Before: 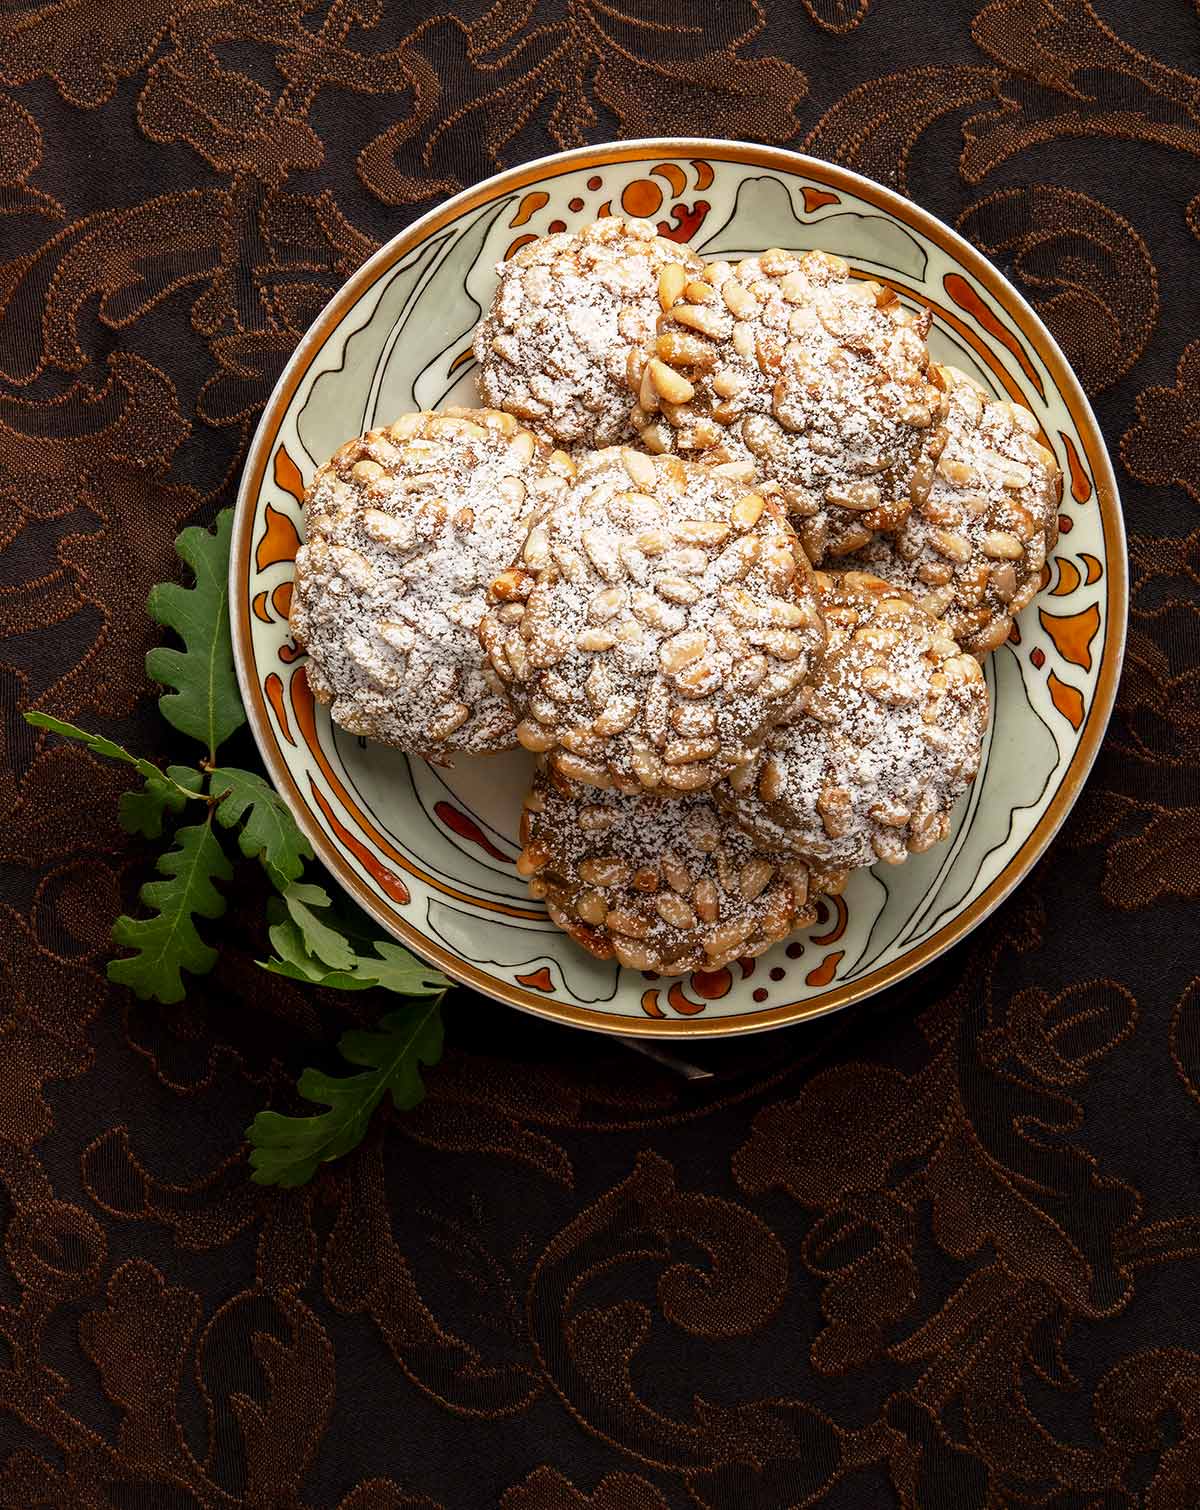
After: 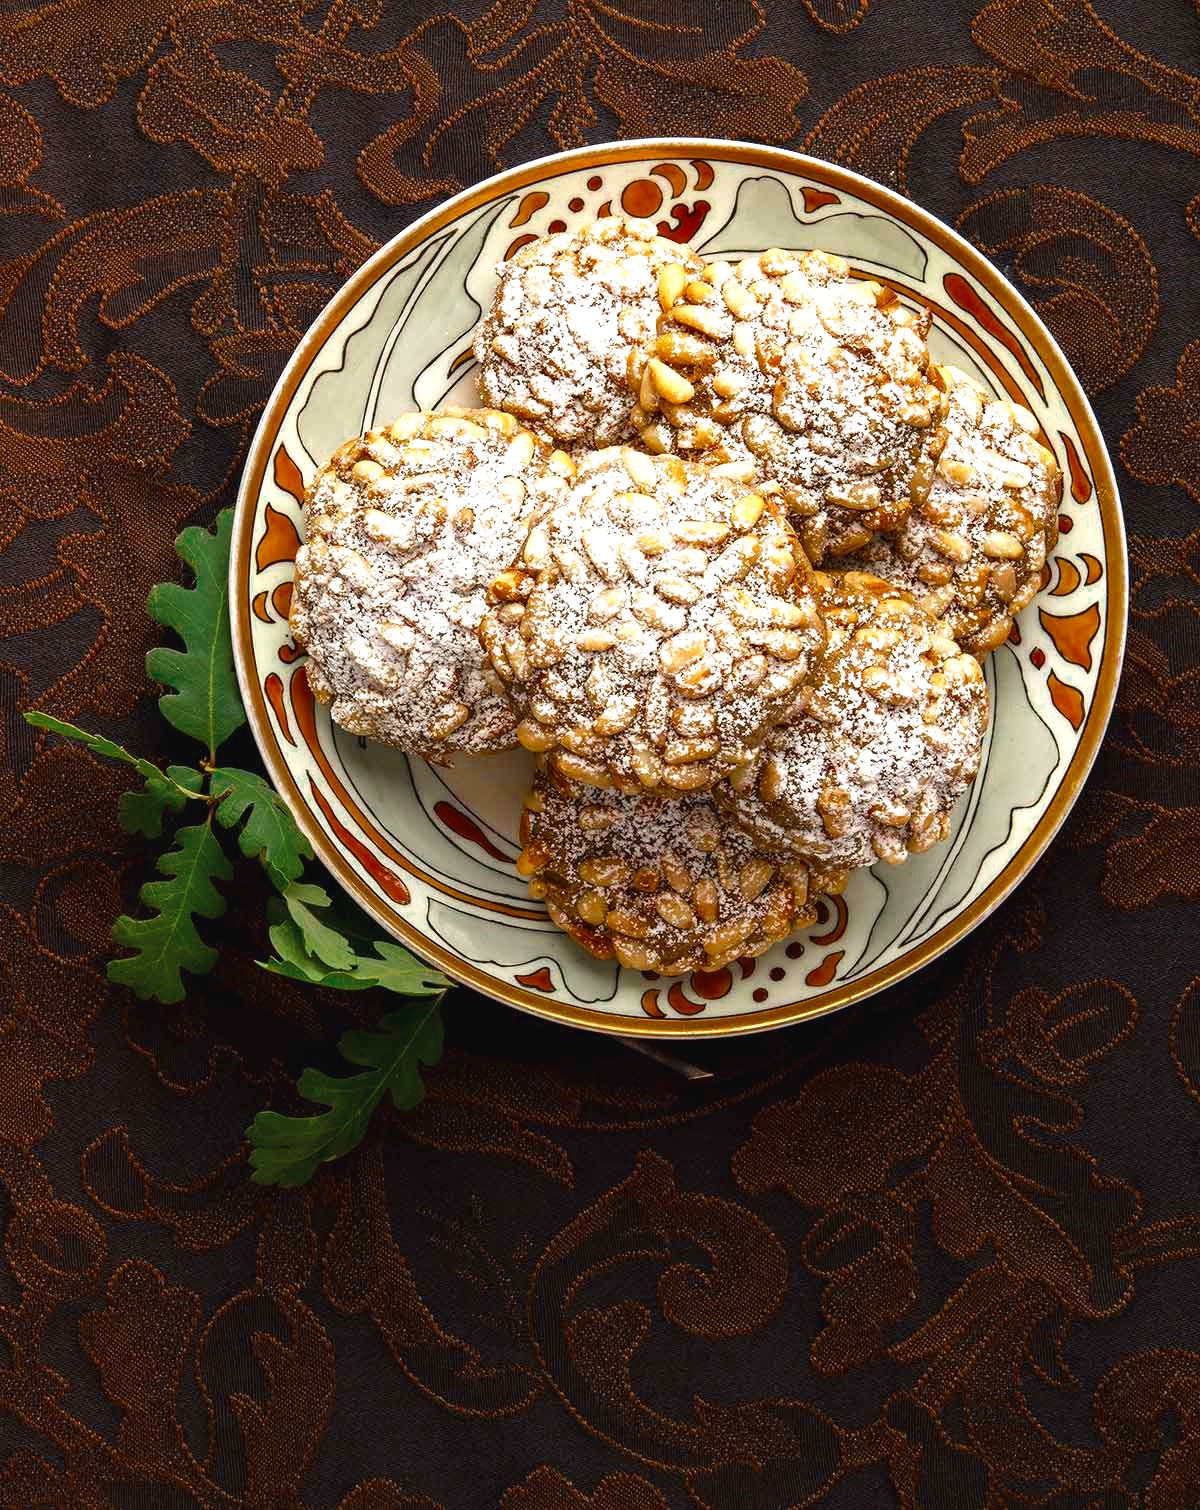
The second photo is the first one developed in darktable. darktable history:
color zones: curves: ch0 [(0, 0.5) (0.125, 0.4) (0.25, 0.5) (0.375, 0.4) (0.5, 0.4) (0.625, 0.6) (0.75, 0.6) (0.875, 0.5)]; ch1 [(0, 0.35) (0.125, 0.45) (0.25, 0.35) (0.375, 0.35) (0.5, 0.35) (0.625, 0.35) (0.75, 0.45) (0.875, 0.35)]; ch2 [(0, 0.6) (0.125, 0.5) (0.25, 0.5) (0.375, 0.6) (0.5, 0.6) (0.625, 0.5) (0.75, 0.5) (0.875, 0.5)]
exposure: black level correction -0.002, exposure 0.54 EV, compensate highlight preservation false
color balance rgb: linear chroma grading › global chroma 15%, perceptual saturation grading › global saturation 30%
